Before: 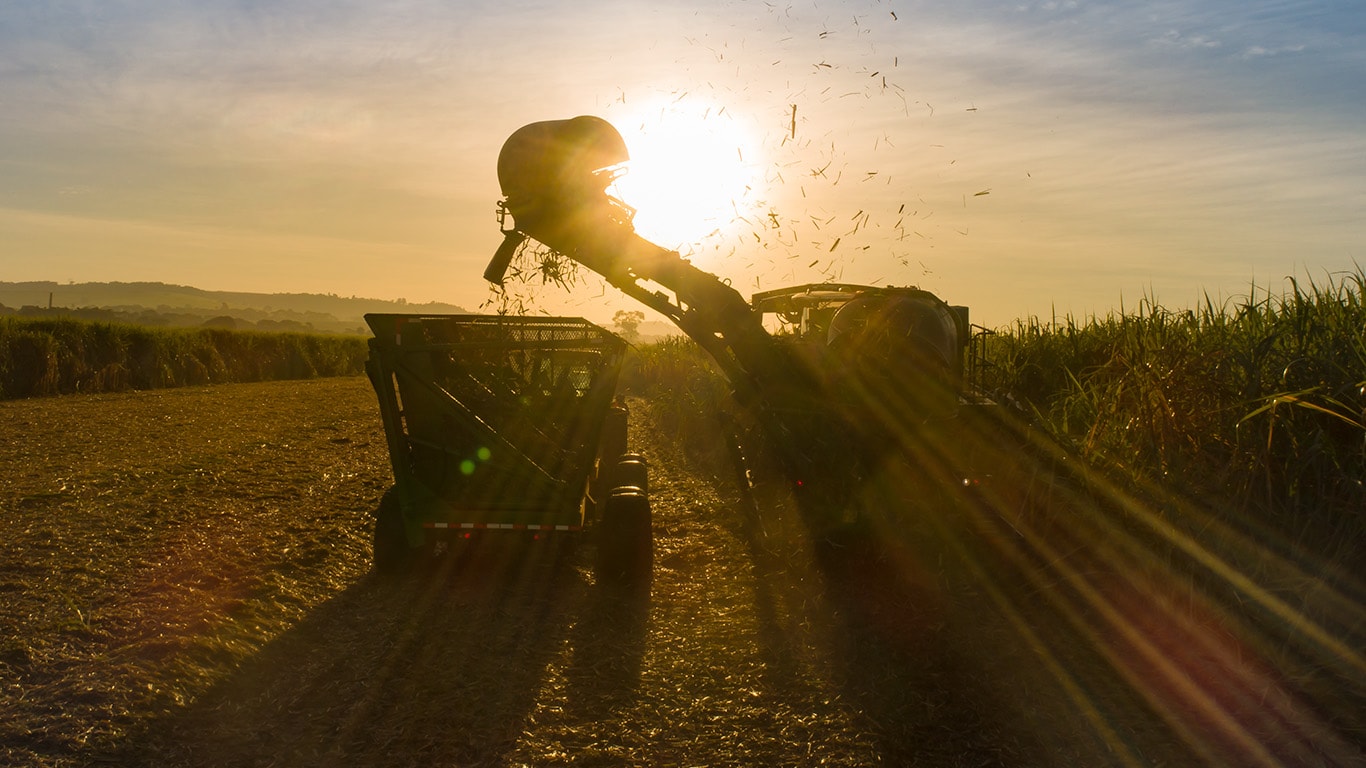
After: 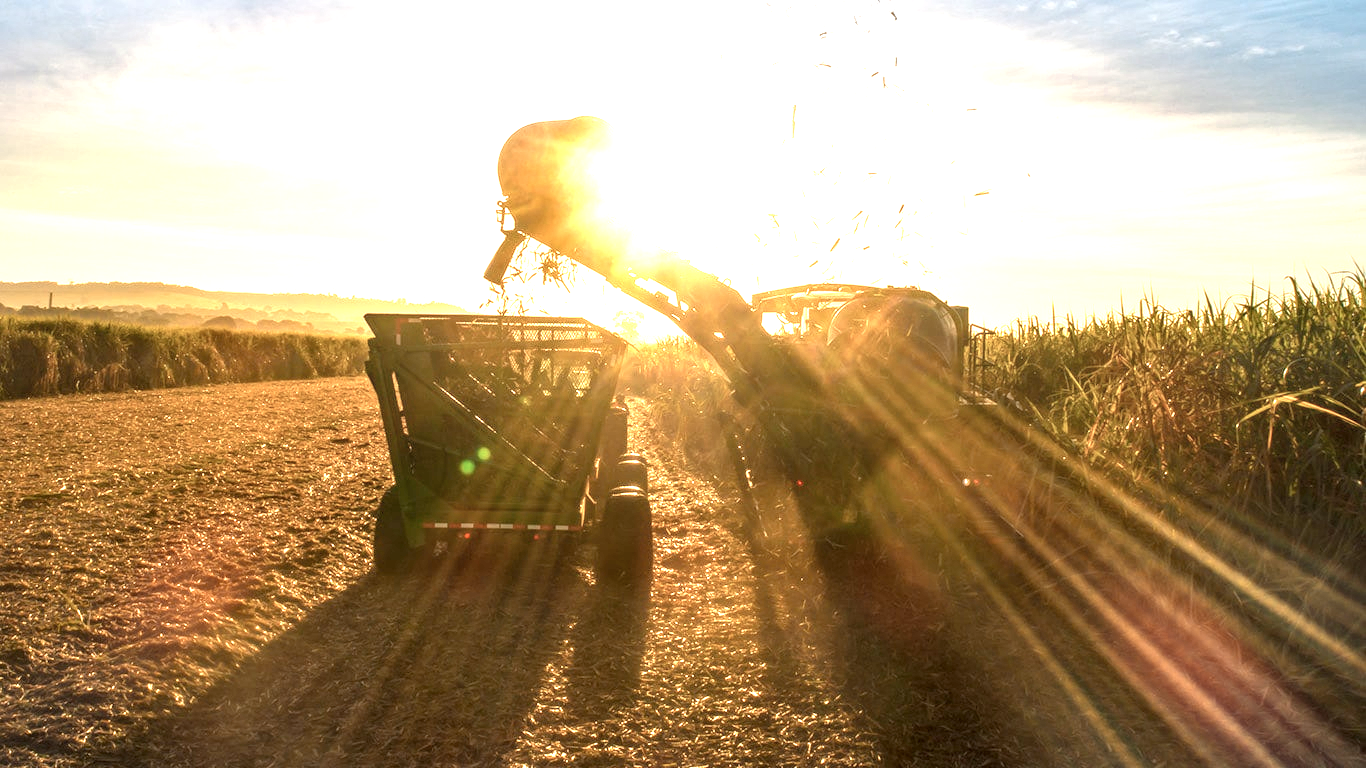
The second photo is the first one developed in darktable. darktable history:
exposure: black level correction 0.001, exposure 1.3 EV, compensate highlight preservation false
color zones: curves: ch0 [(0.018, 0.548) (0.224, 0.64) (0.425, 0.447) (0.675, 0.575) (0.732, 0.579)]; ch1 [(0.066, 0.487) (0.25, 0.5) (0.404, 0.43) (0.75, 0.421) (0.956, 0.421)]; ch2 [(0.044, 0.561) (0.215, 0.465) (0.399, 0.544) (0.465, 0.548) (0.614, 0.447) (0.724, 0.43) (0.882, 0.623) (0.956, 0.632)]
local contrast: highlights 0%, shadows 0%, detail 133%
